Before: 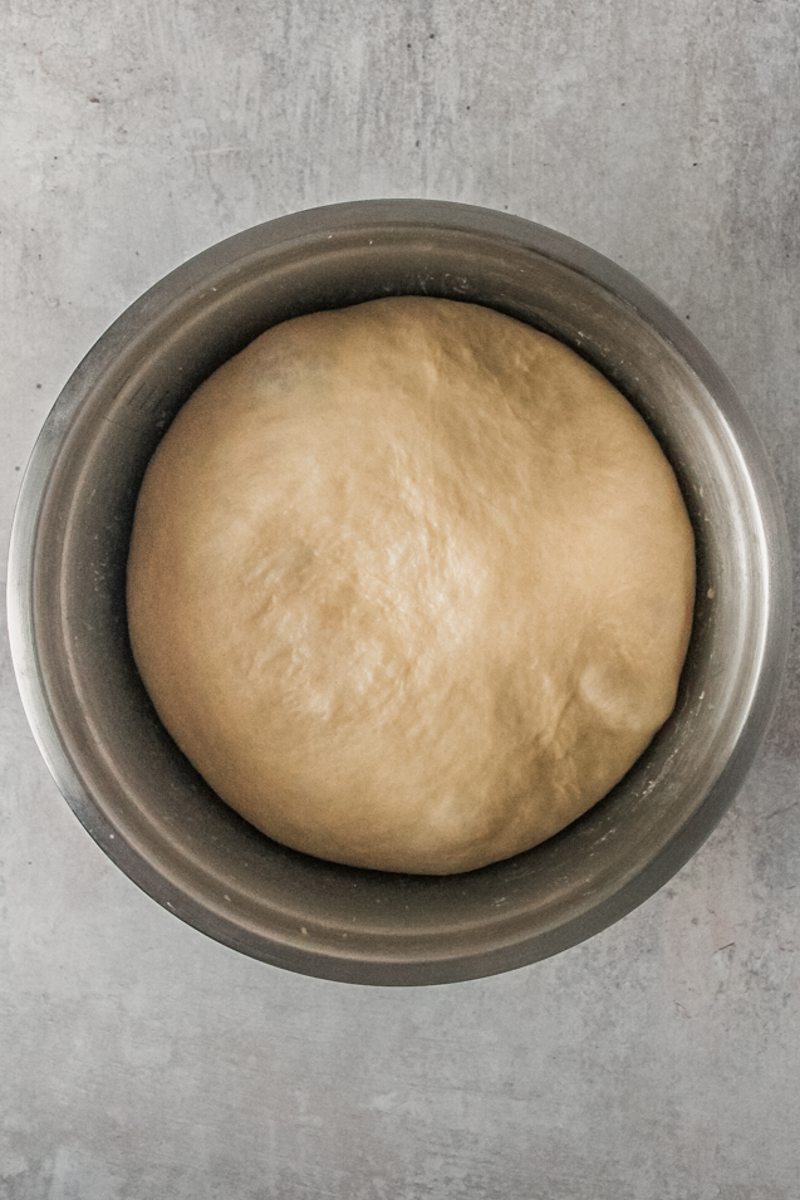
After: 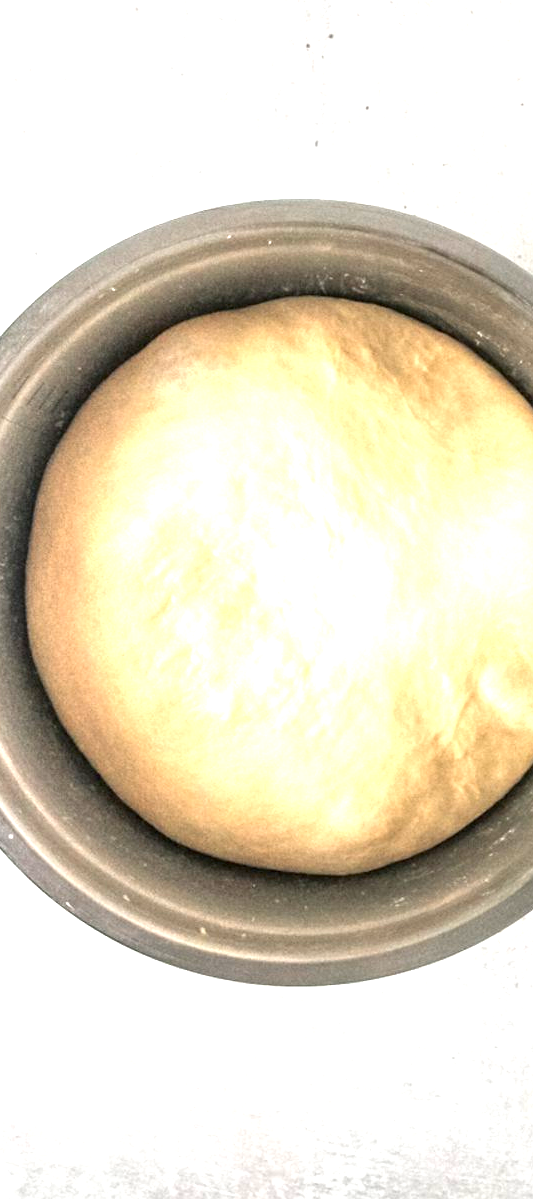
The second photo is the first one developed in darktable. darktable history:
white balance: emerald 1
exposure: black level correction 0.001, exposure 1.735 EV, compensate highlight preservation false
crop and rotate: left 12.648%, right 20.685%
